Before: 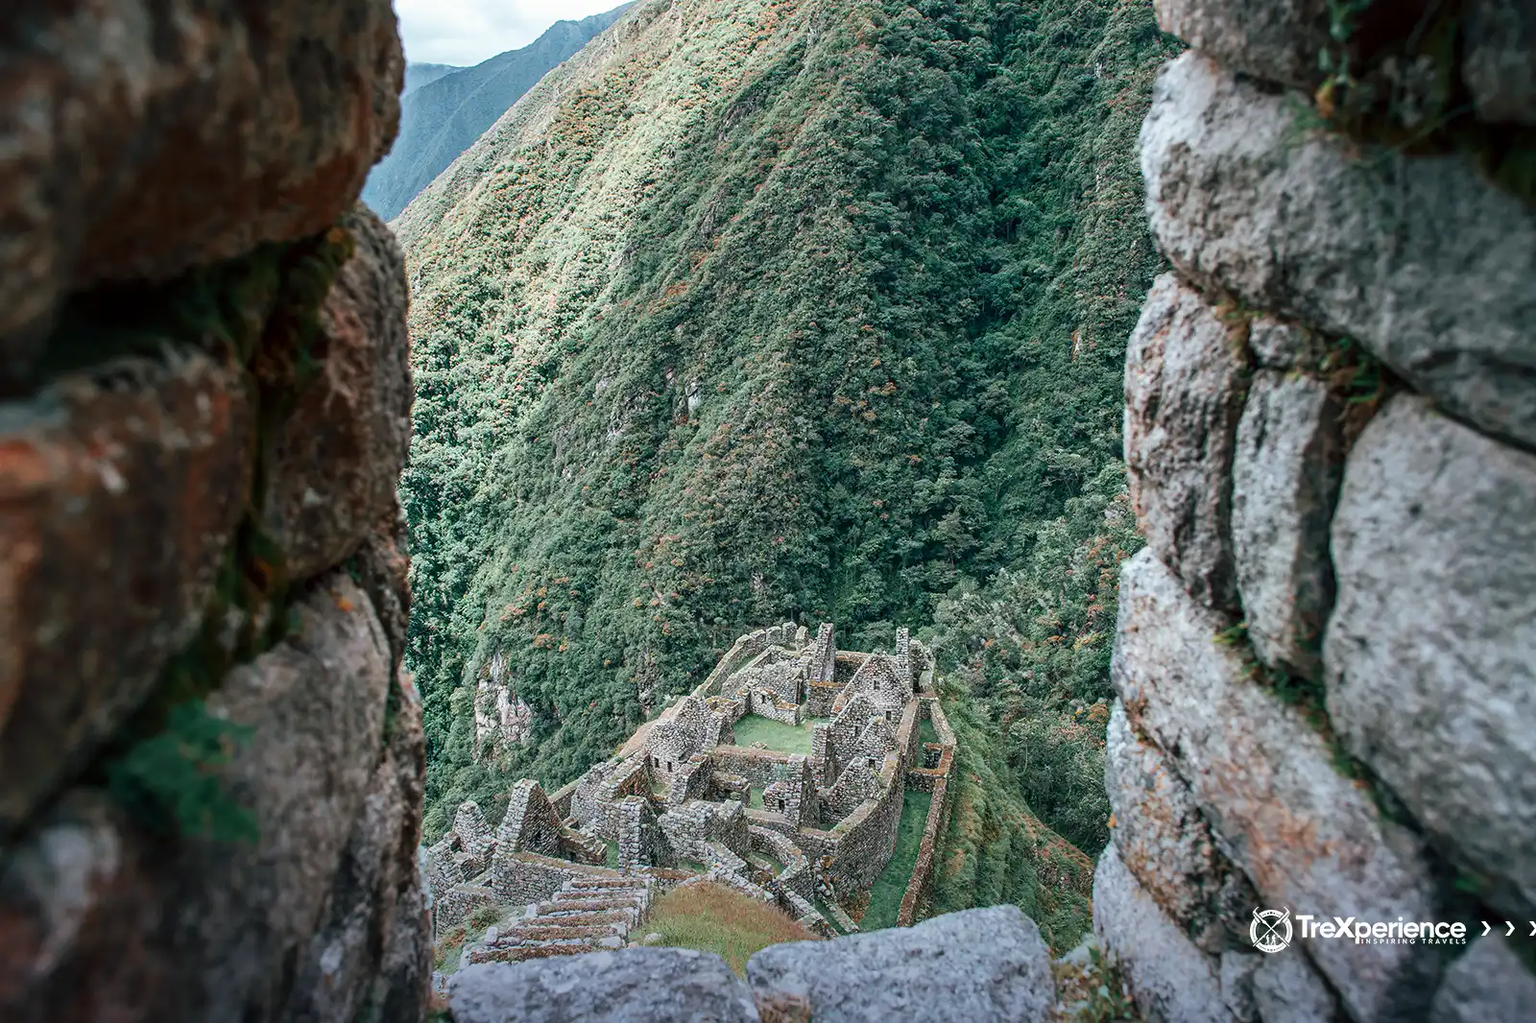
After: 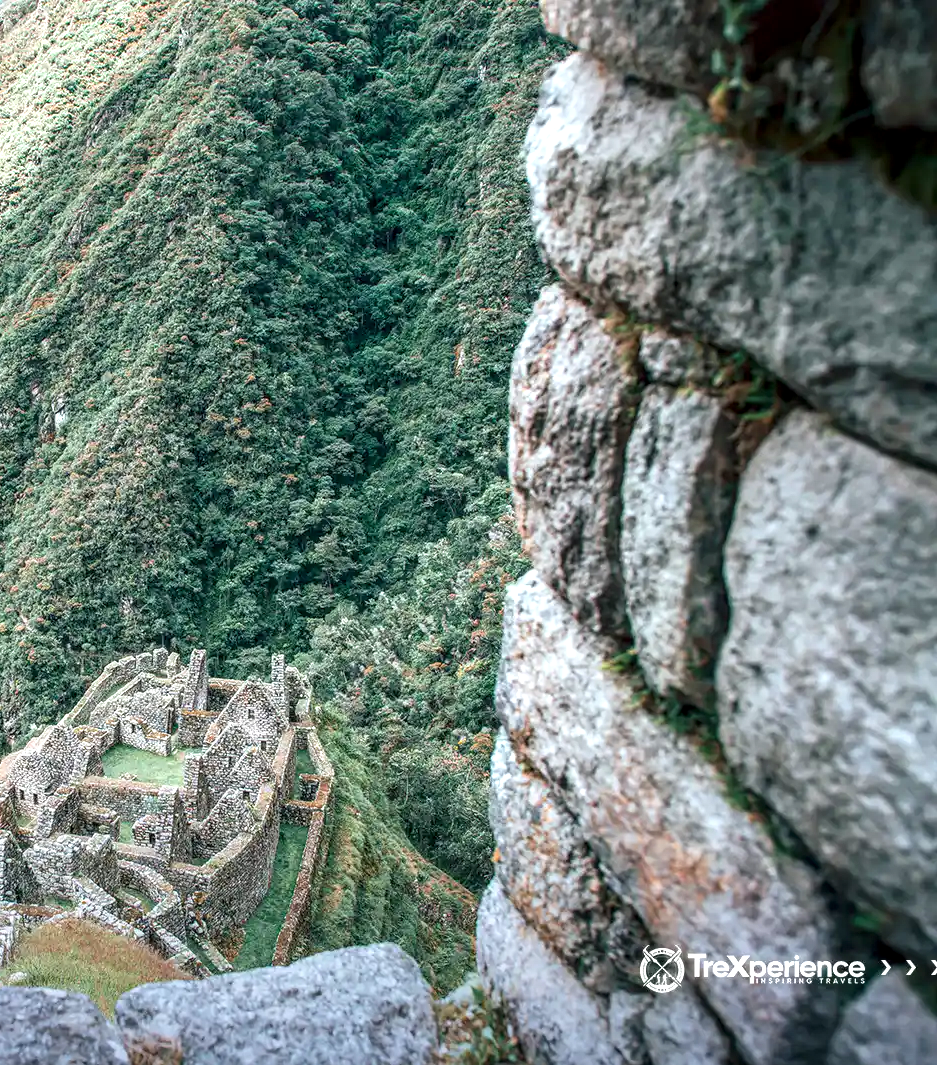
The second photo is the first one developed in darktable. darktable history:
exposure: exposure 0.6 EV, compensate highlight preservation false
local contrast: on, module defaults
crop: left 41.402%
